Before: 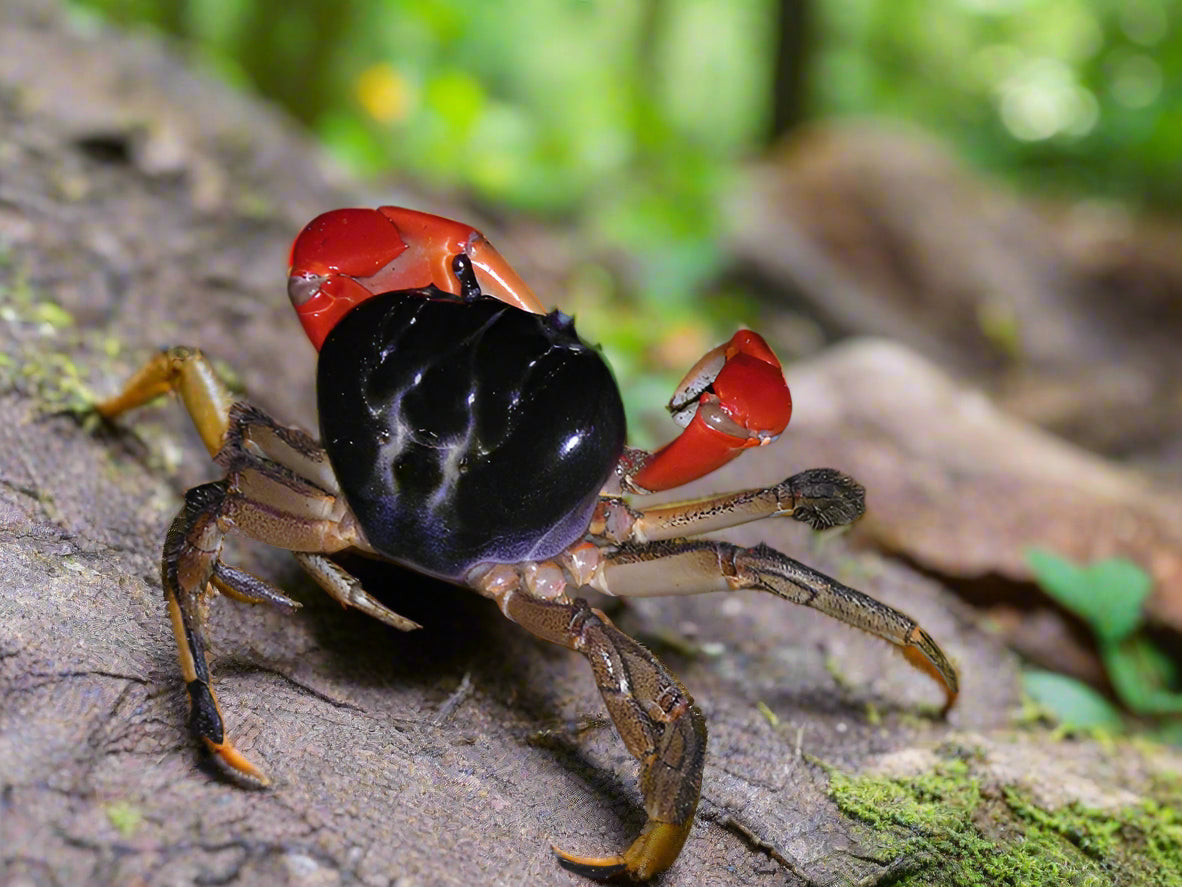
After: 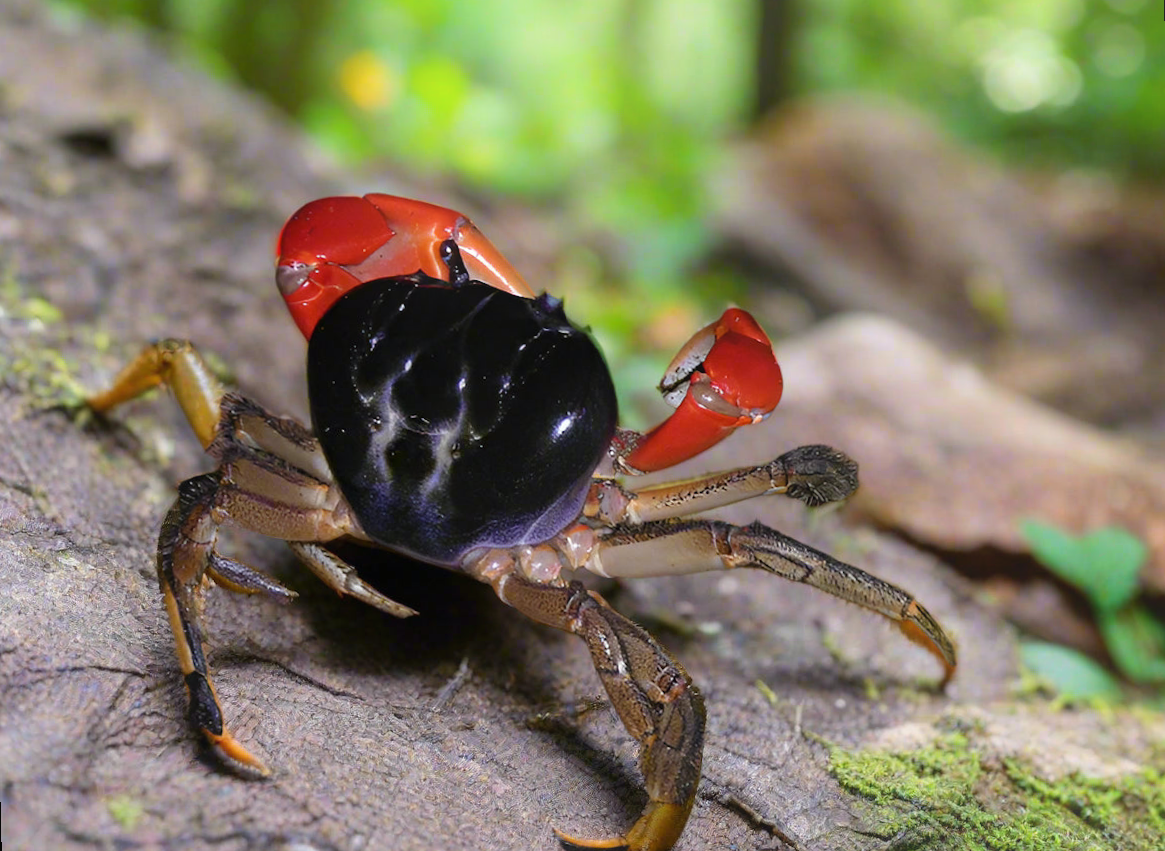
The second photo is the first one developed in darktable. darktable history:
rotate and perspective: rotation -1.42°, crop left 0.016, crop right 0.984, crop top 0.035, crop bottom 0.965
bloom: on, module defaults
